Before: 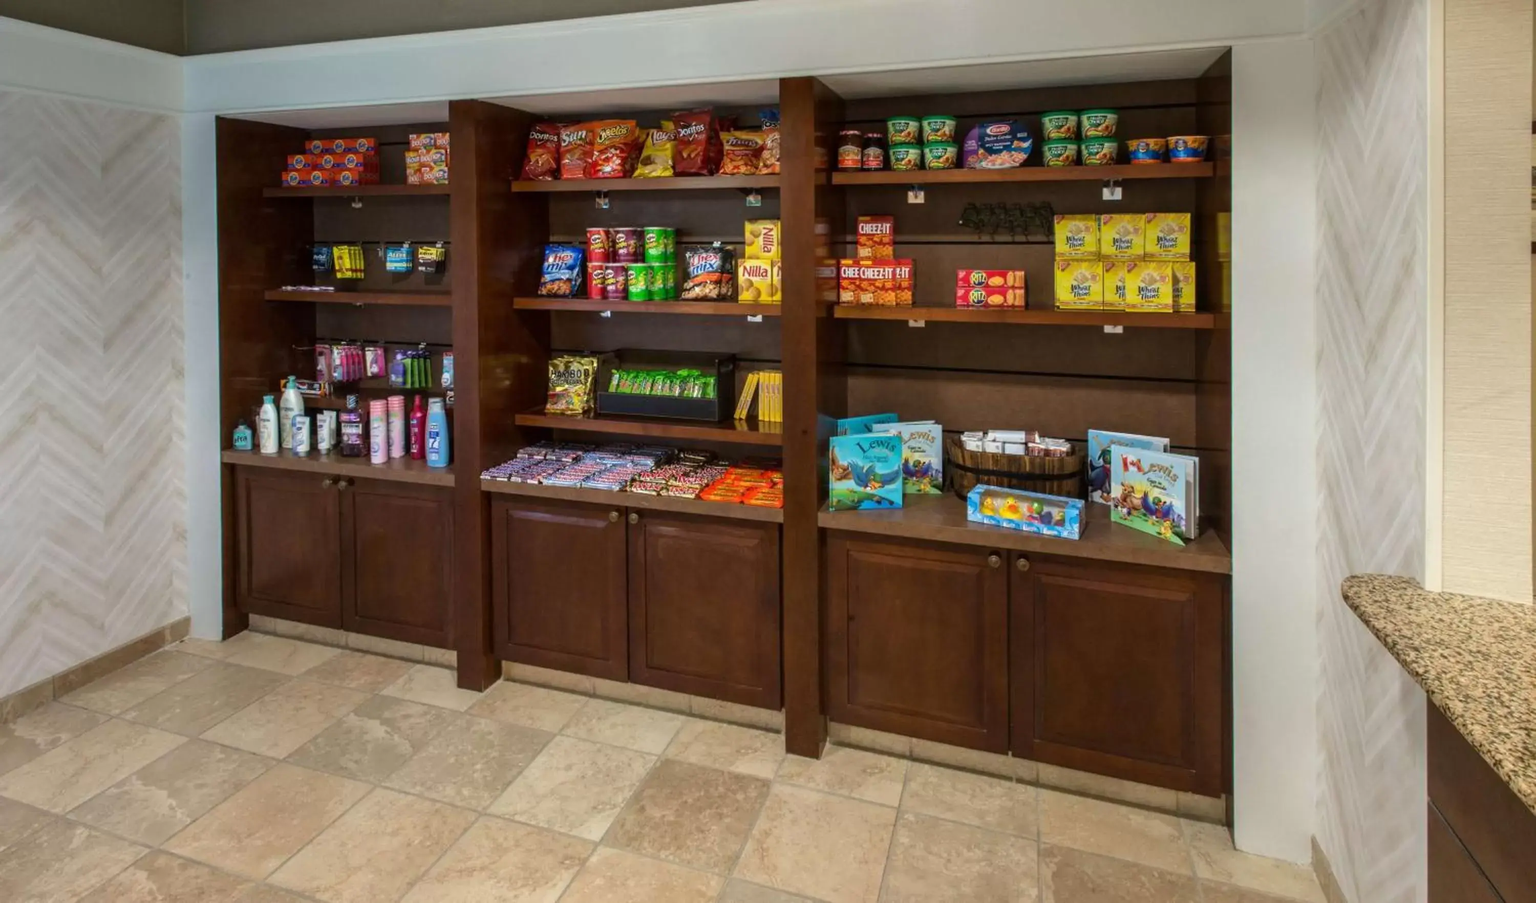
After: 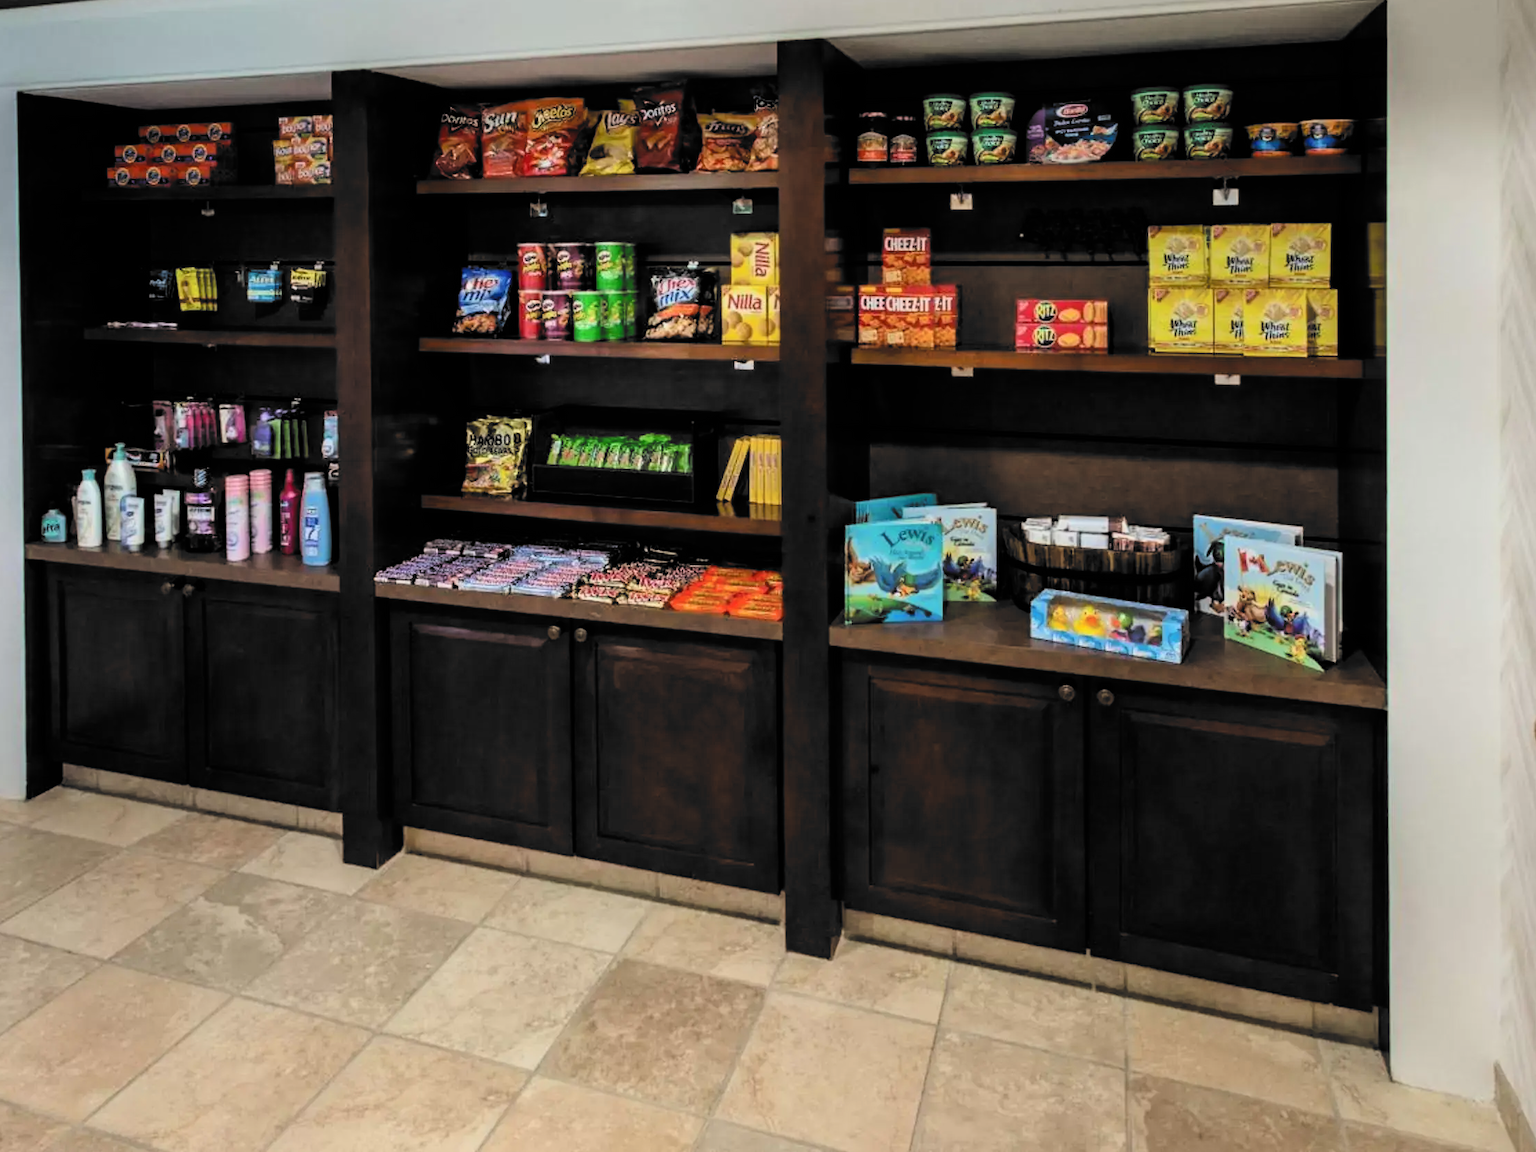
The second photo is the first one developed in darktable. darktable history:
filmic rgb: black relative exposure -5.1 EV, white relative exposure 3.53 EV, hardness 3.17, contrast 1.494, highlights saturation mix -48.86%, color science v6 (2022)
crop and rotate: left 13.221%, top 5.31%, right 12.547%
